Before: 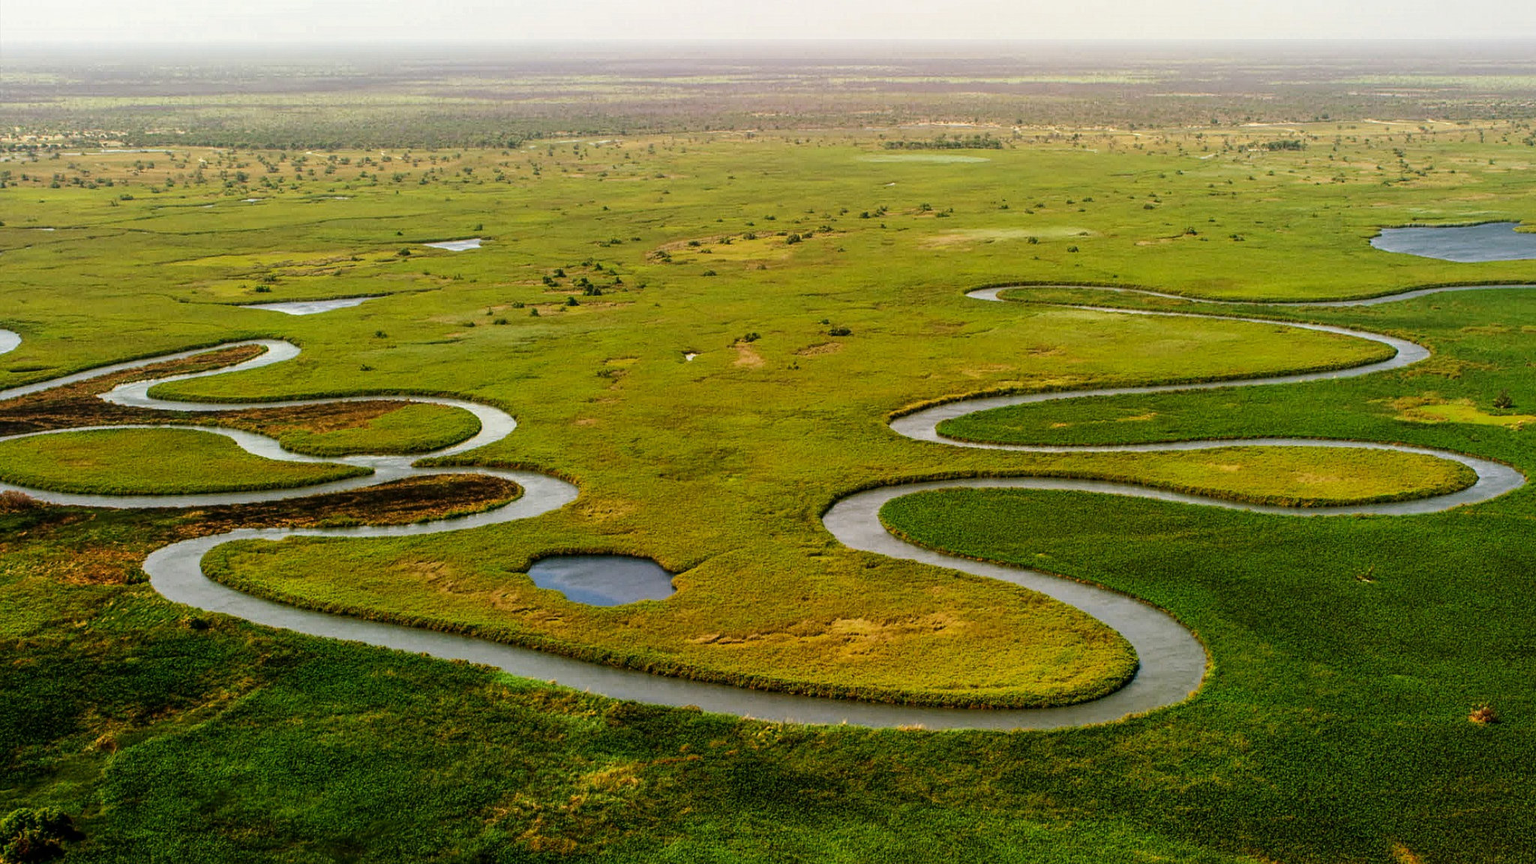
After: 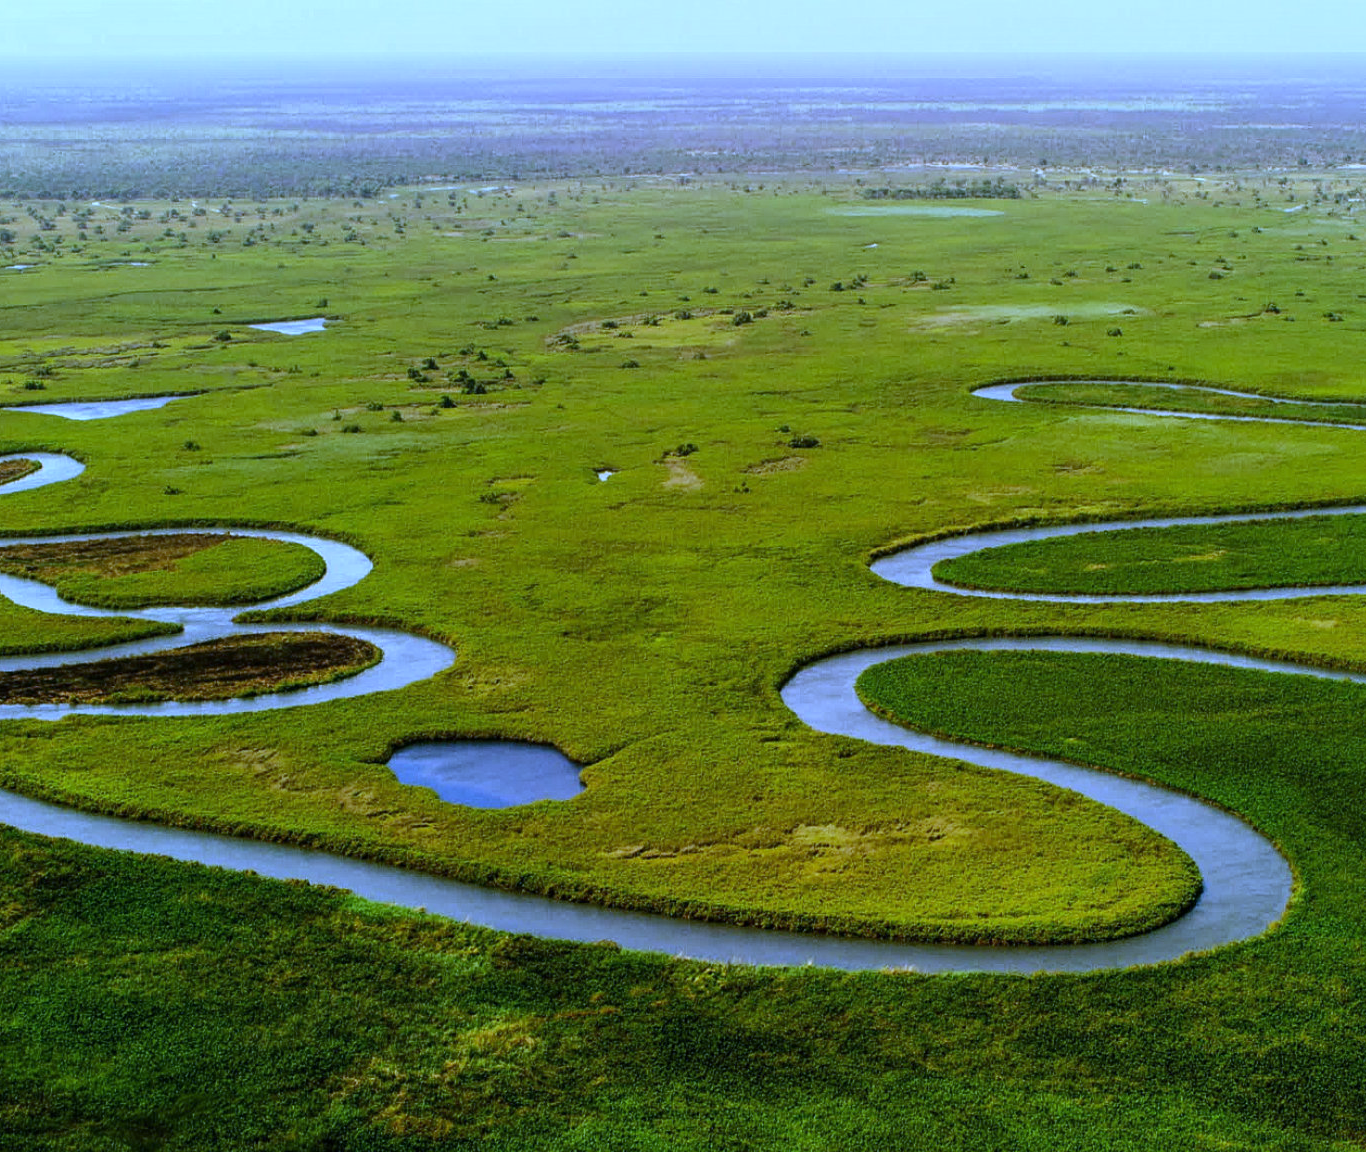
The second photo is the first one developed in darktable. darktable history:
crop and rotate: left 15.446%, right 17.836%
white balance: red 0.766, blue 1.537
